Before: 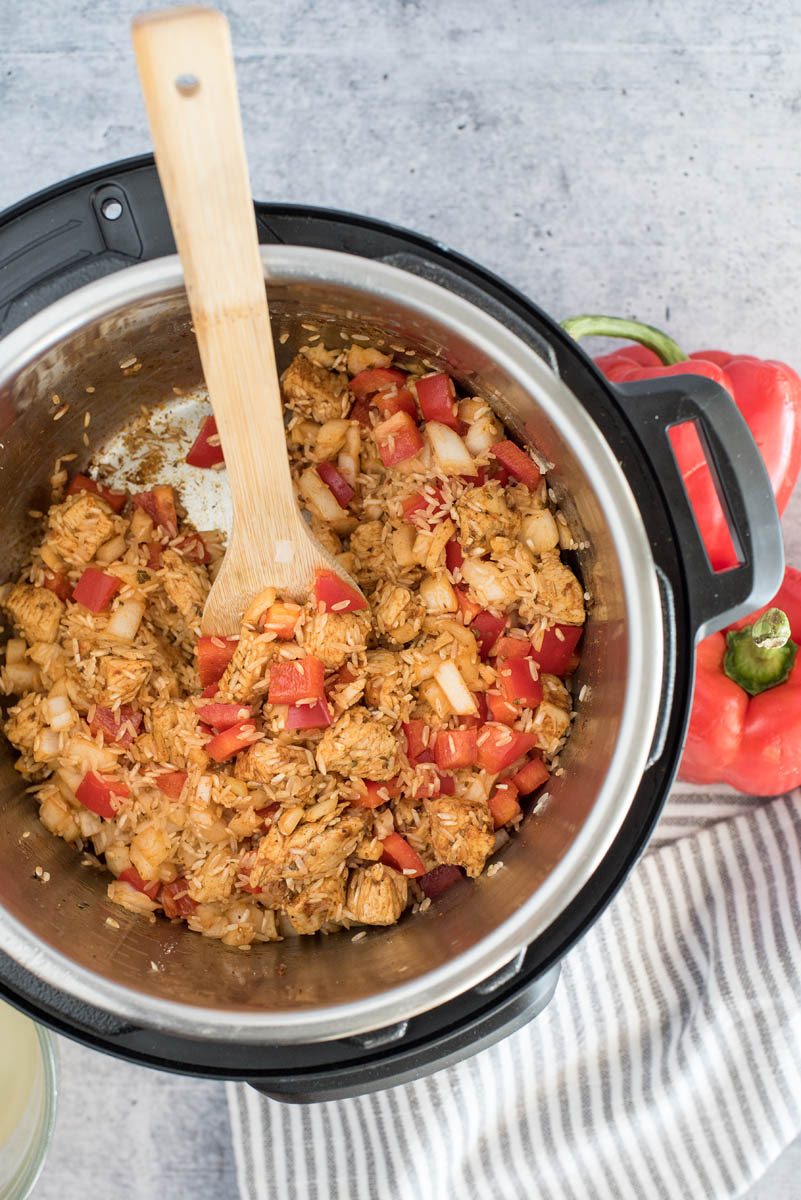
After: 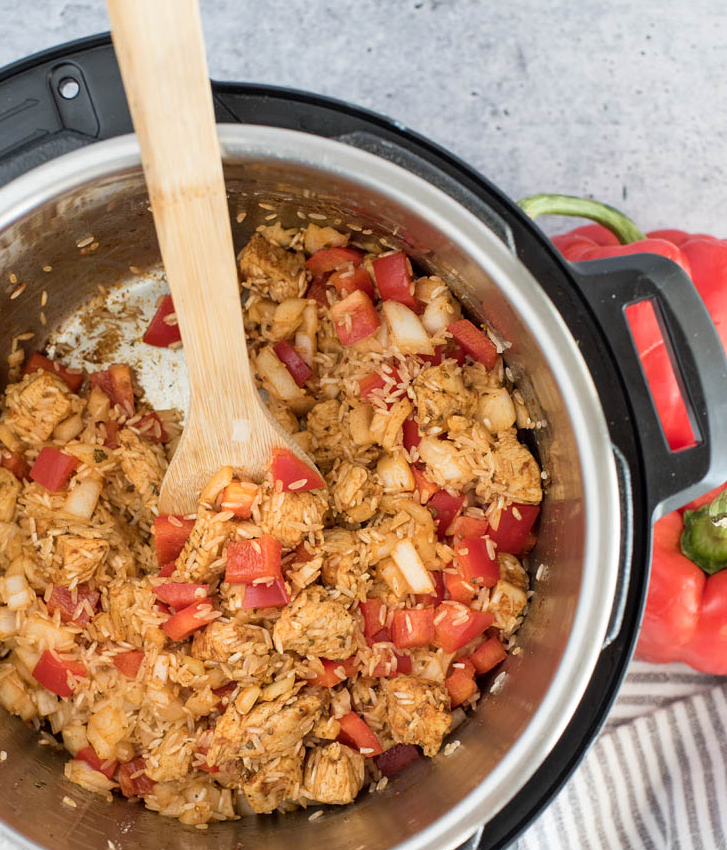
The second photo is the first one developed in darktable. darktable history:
crop: left 5.4%, top 10.114%, right 3.717%, bottom 19.042%
